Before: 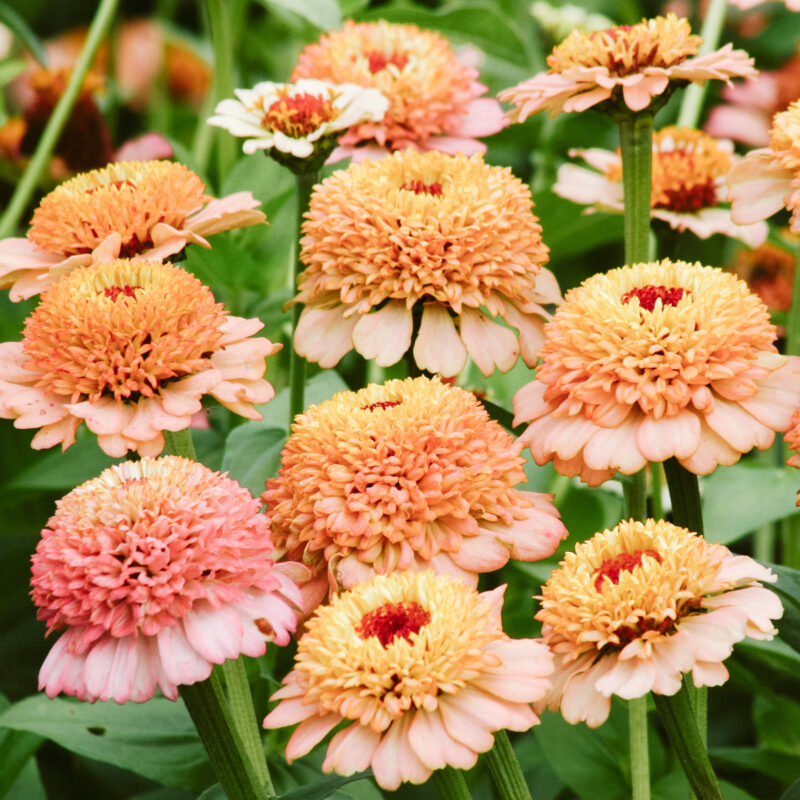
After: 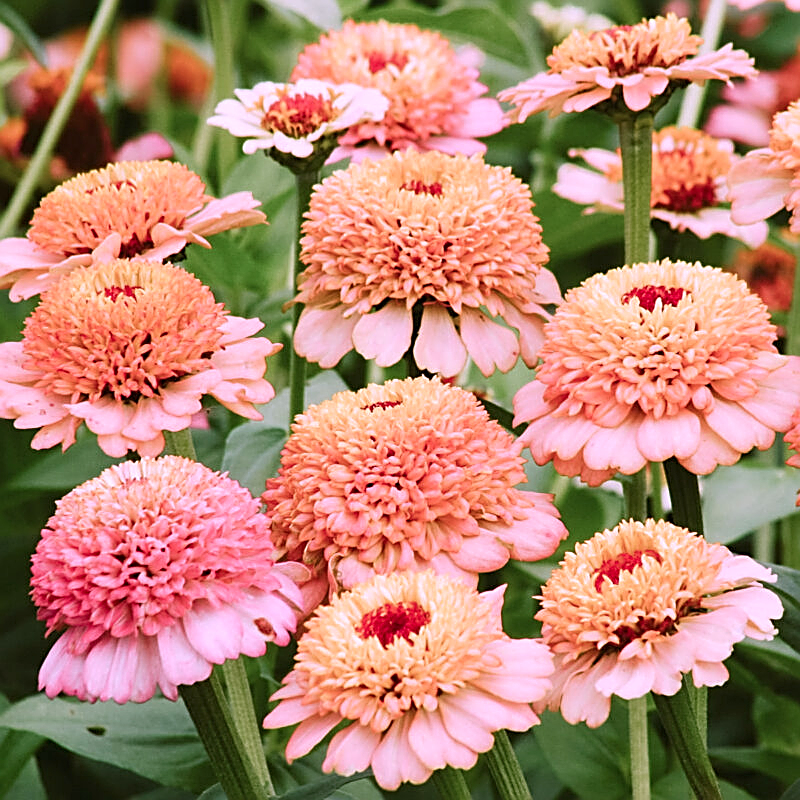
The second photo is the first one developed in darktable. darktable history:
sharpen: amount 0.892
color correction: highlights a* 15.47, highlights b* -20.21
